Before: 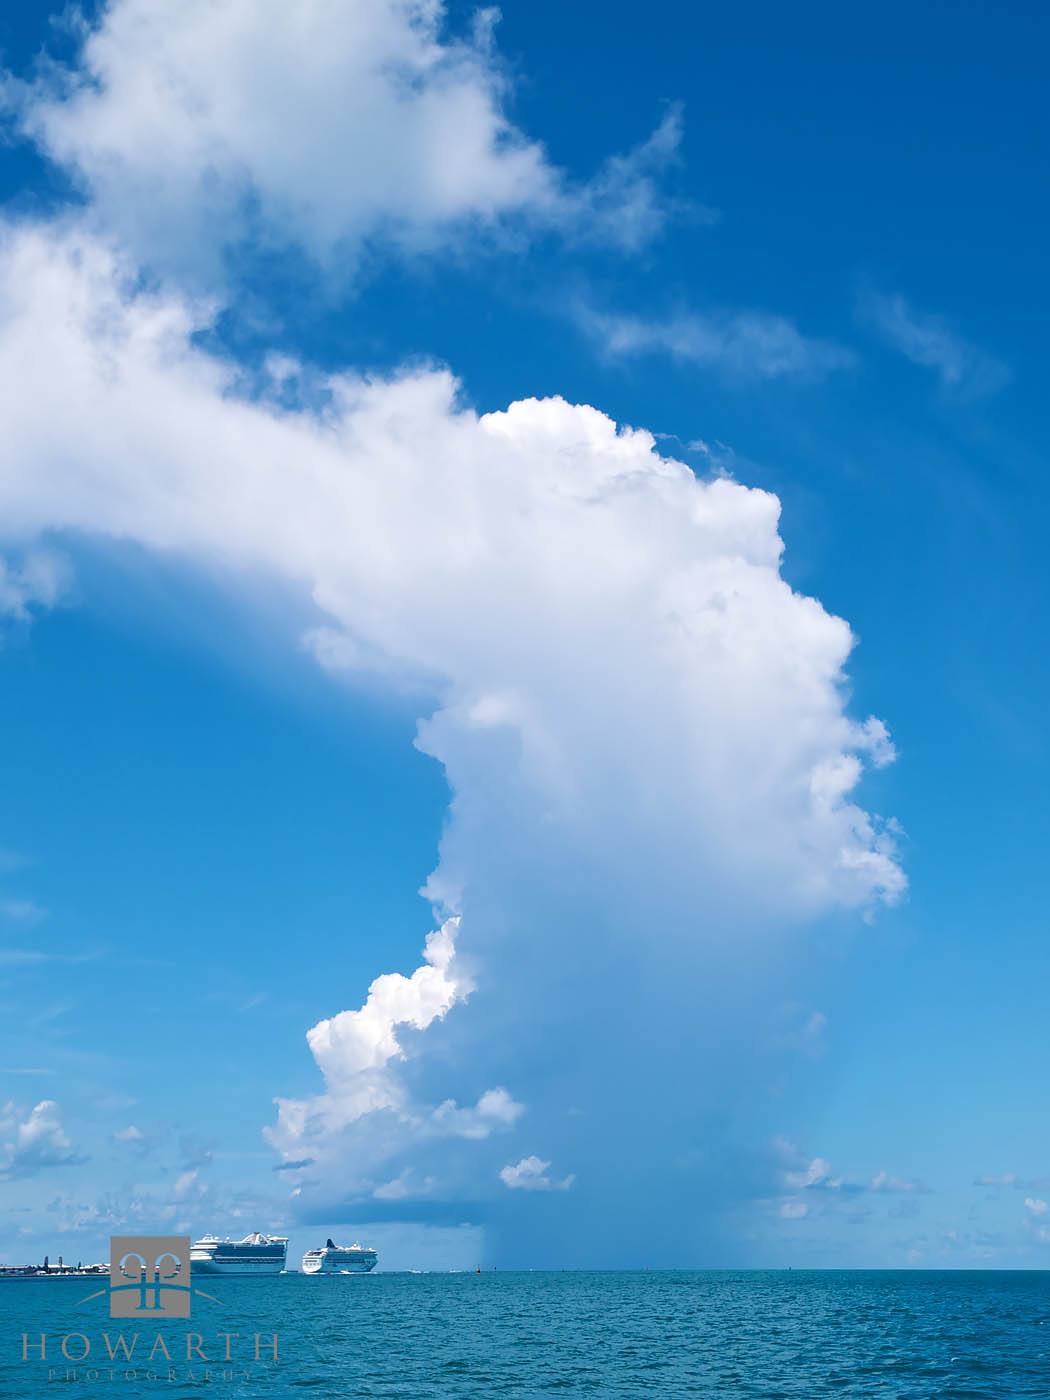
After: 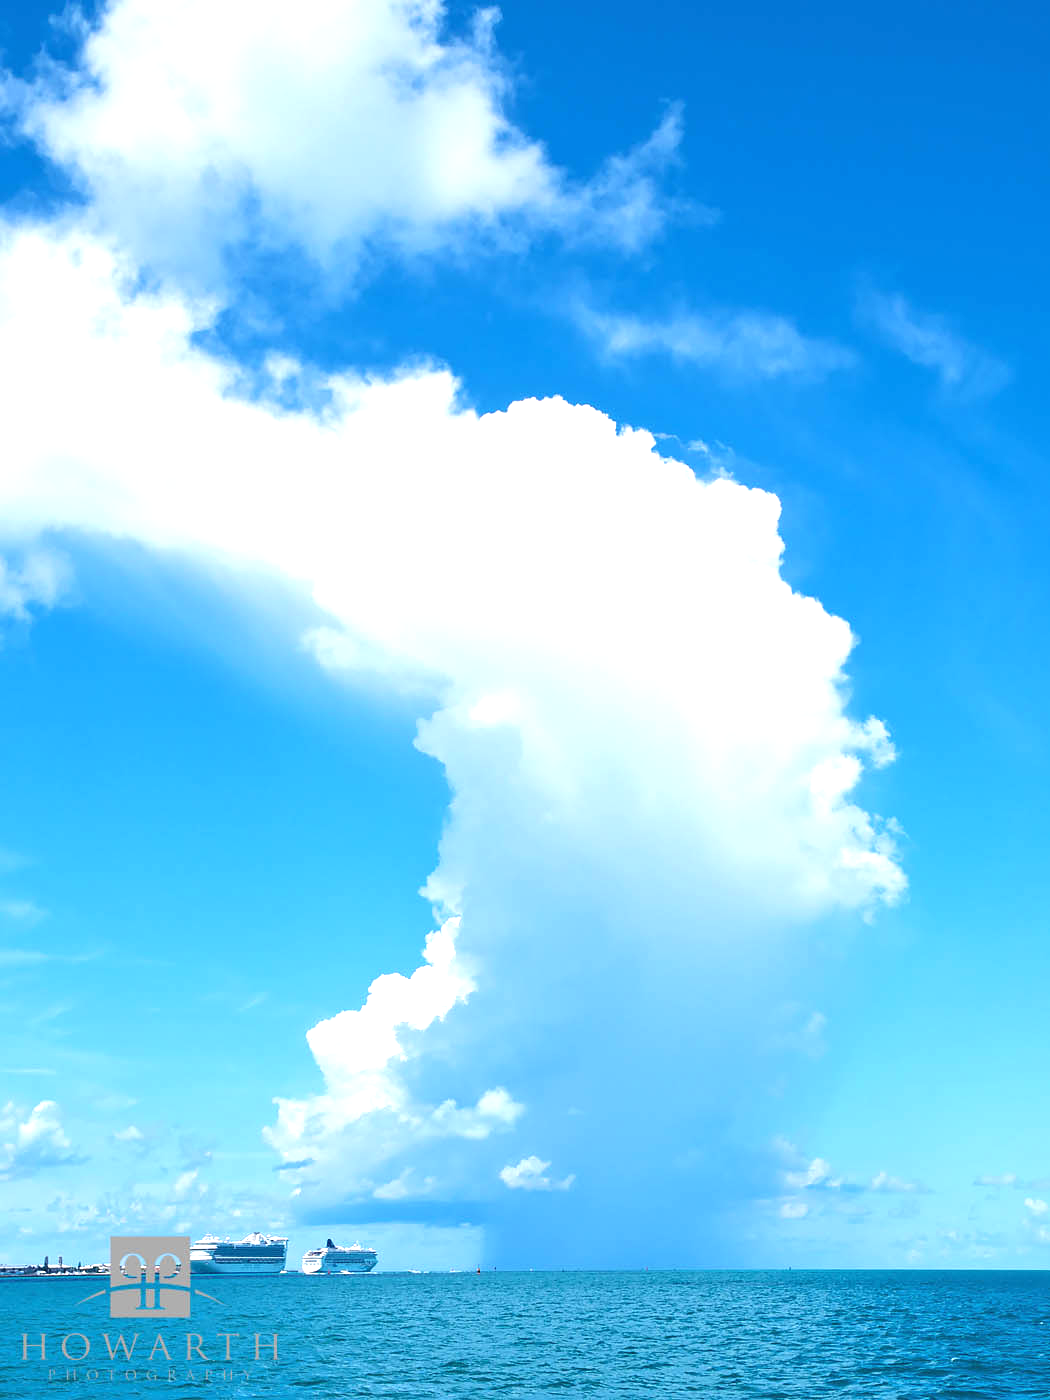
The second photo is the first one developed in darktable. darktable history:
exposure: black level correction 0, exposure 0.949 EV, compensate exposure bias true, compensate highlight preservation false
